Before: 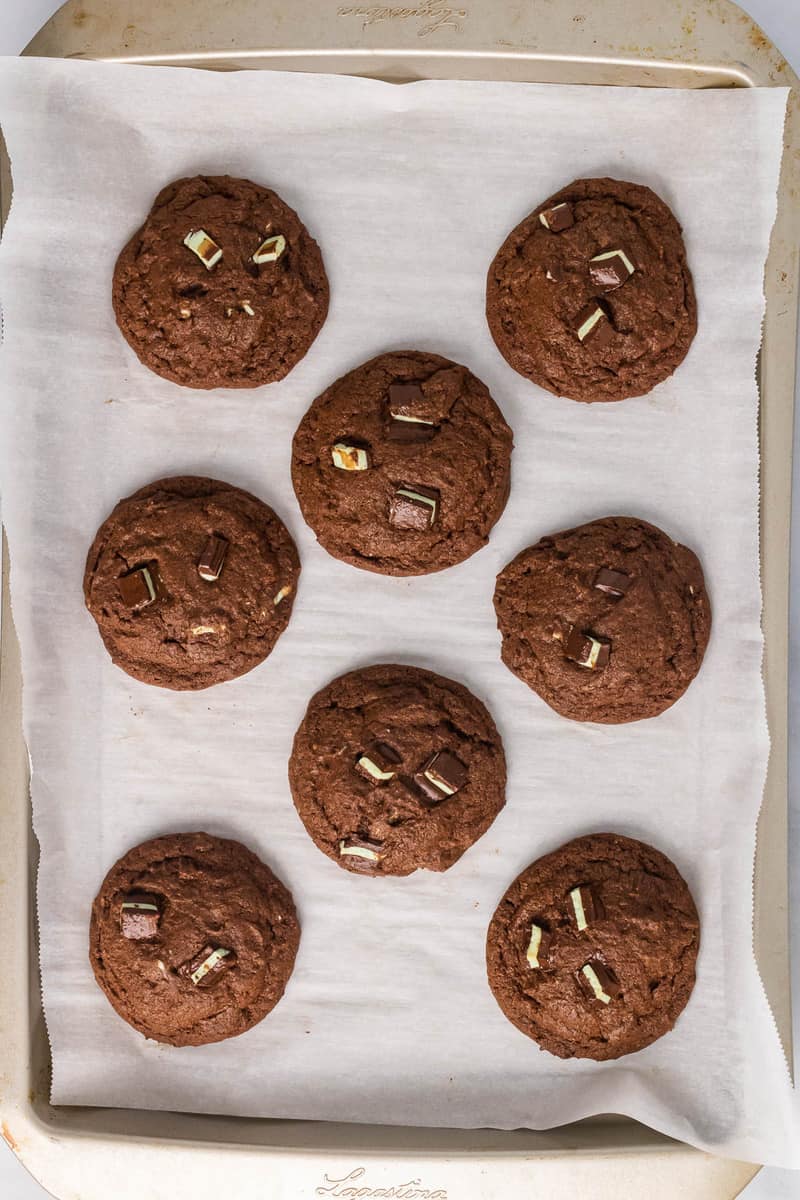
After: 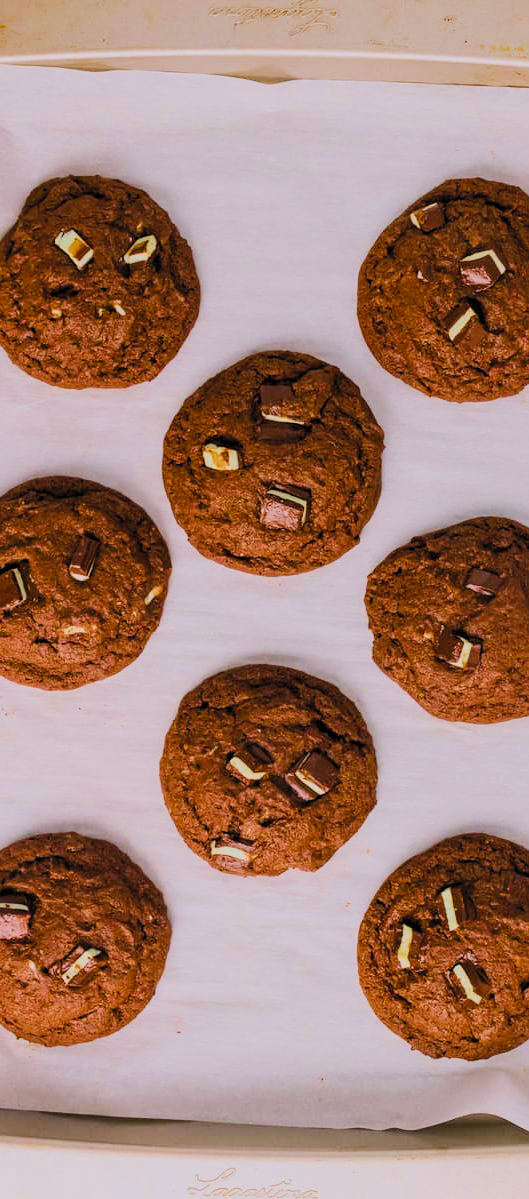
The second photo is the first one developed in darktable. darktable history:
filmic rgb: black relative exposure -6.18 EV, white relative exposure 6.96 EV, threshold 2.97 EV, hardness 2.27, color science v5 (2021), contrast in shadows safe, contrast in highlights safe, enable highlight reconstruction true
color balance rgb: highlights gain › chroma 2.067%, highlights gain › hue 290.79°, linear chroma grading › global chroma 8.757%, perceptual saturation grading › global saturation 51.282%, perceptual brilliance grading › global brilliance 9.491%, perceptual brilliance grading › shadows 15.466%, contrast 15.51%
crop and rotate: left 16.223%, right 17.603%
